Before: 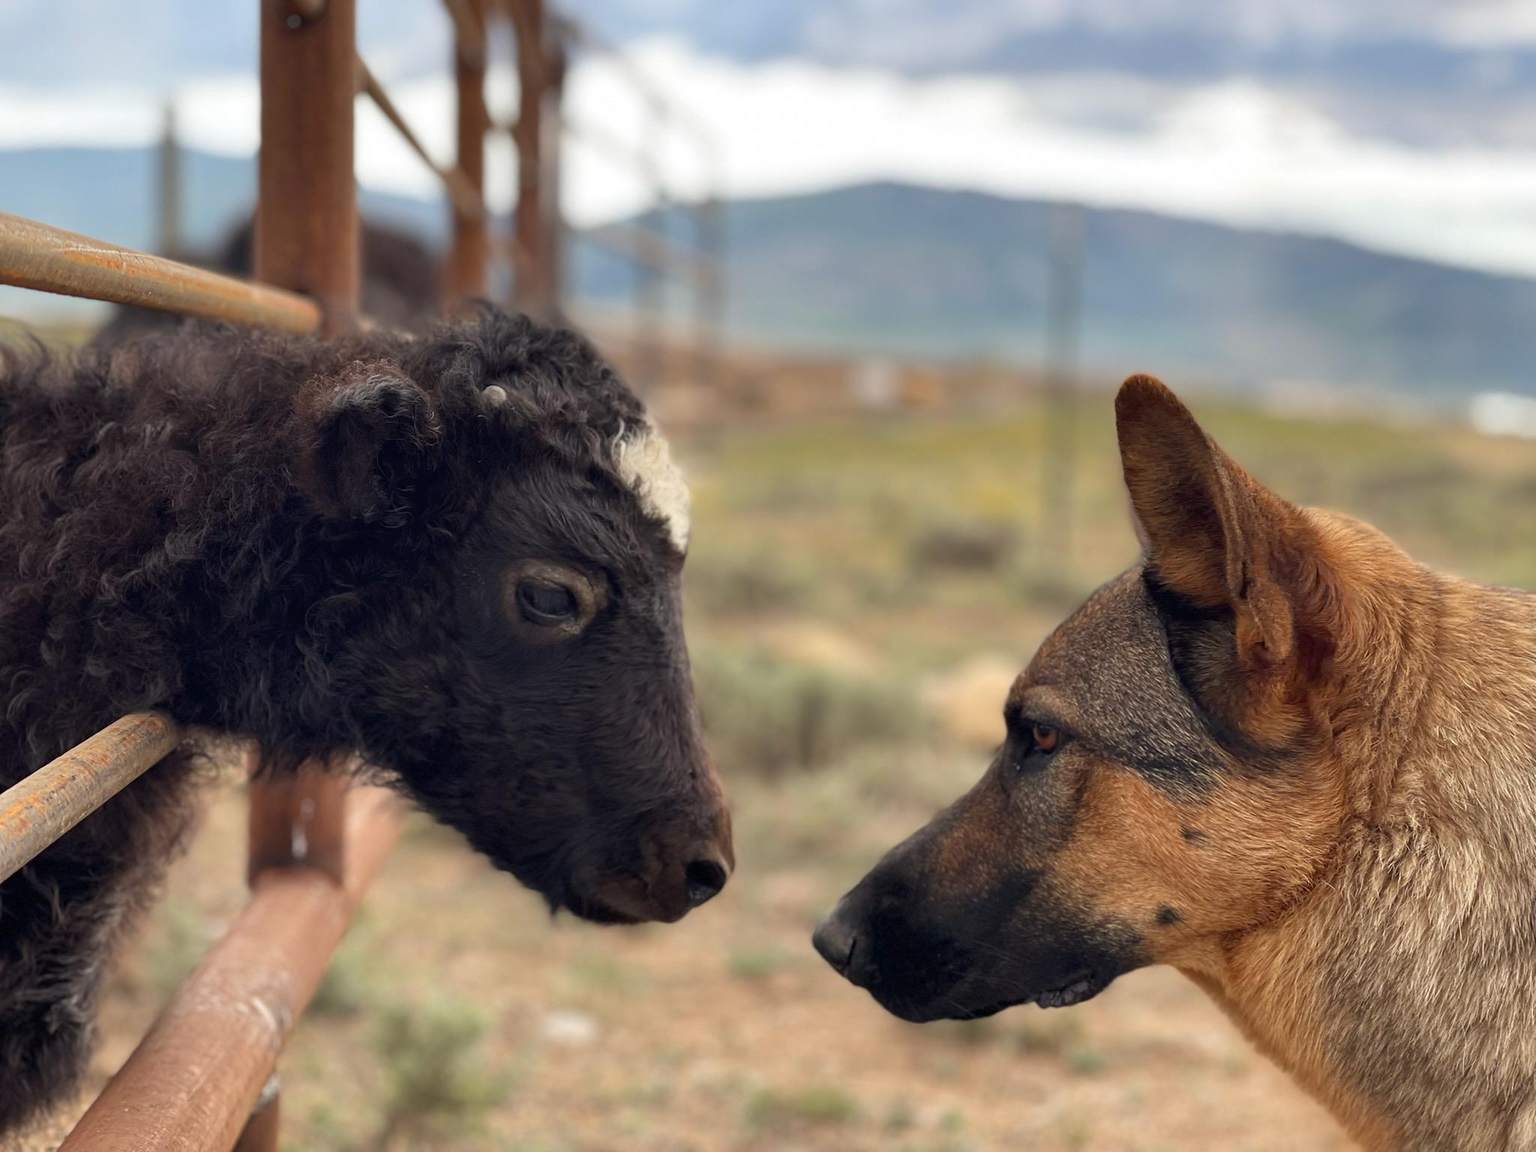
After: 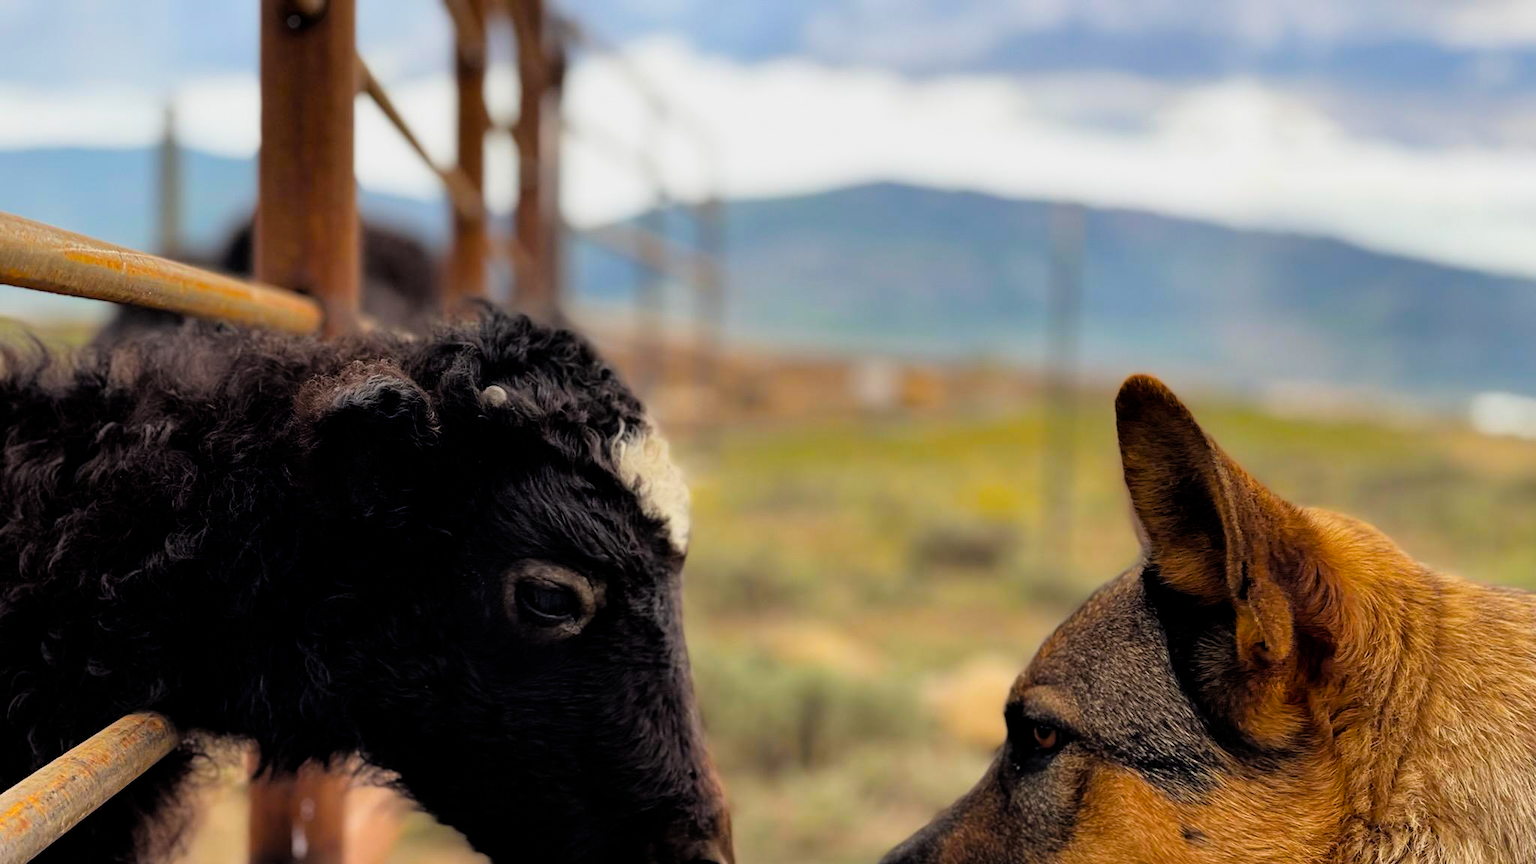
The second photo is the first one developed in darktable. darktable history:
crop: bottom 24.988%
filmic rgb: black relative exposure -3.92 EV, white relative exposure 3.14 EV, hardness 2.87
rotate and perspective: automatic cropping off
color balance rgb: linear chroma grading › global chroma 15%, perceptual saturation grading › global saturation 30%
